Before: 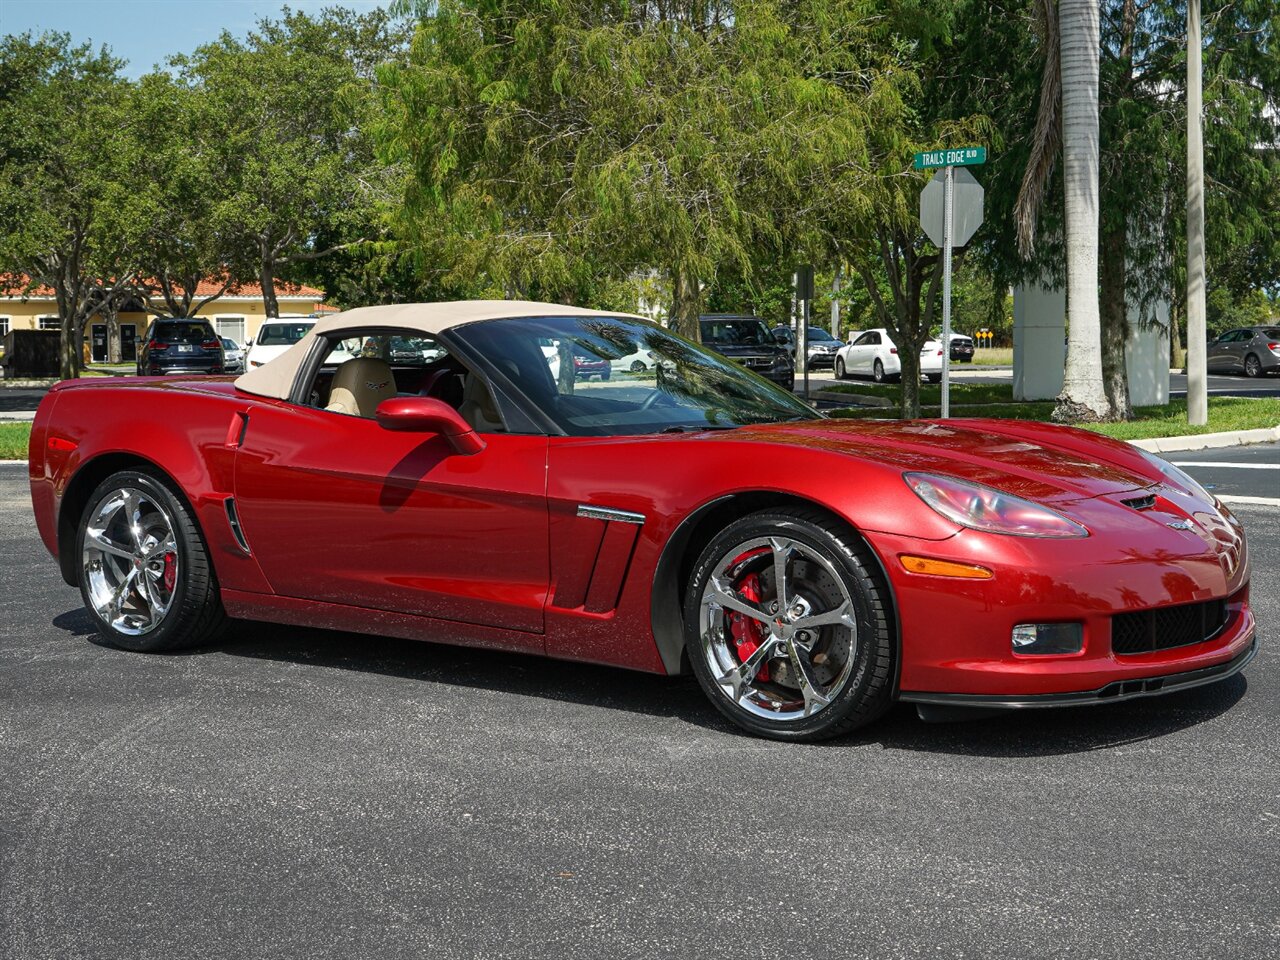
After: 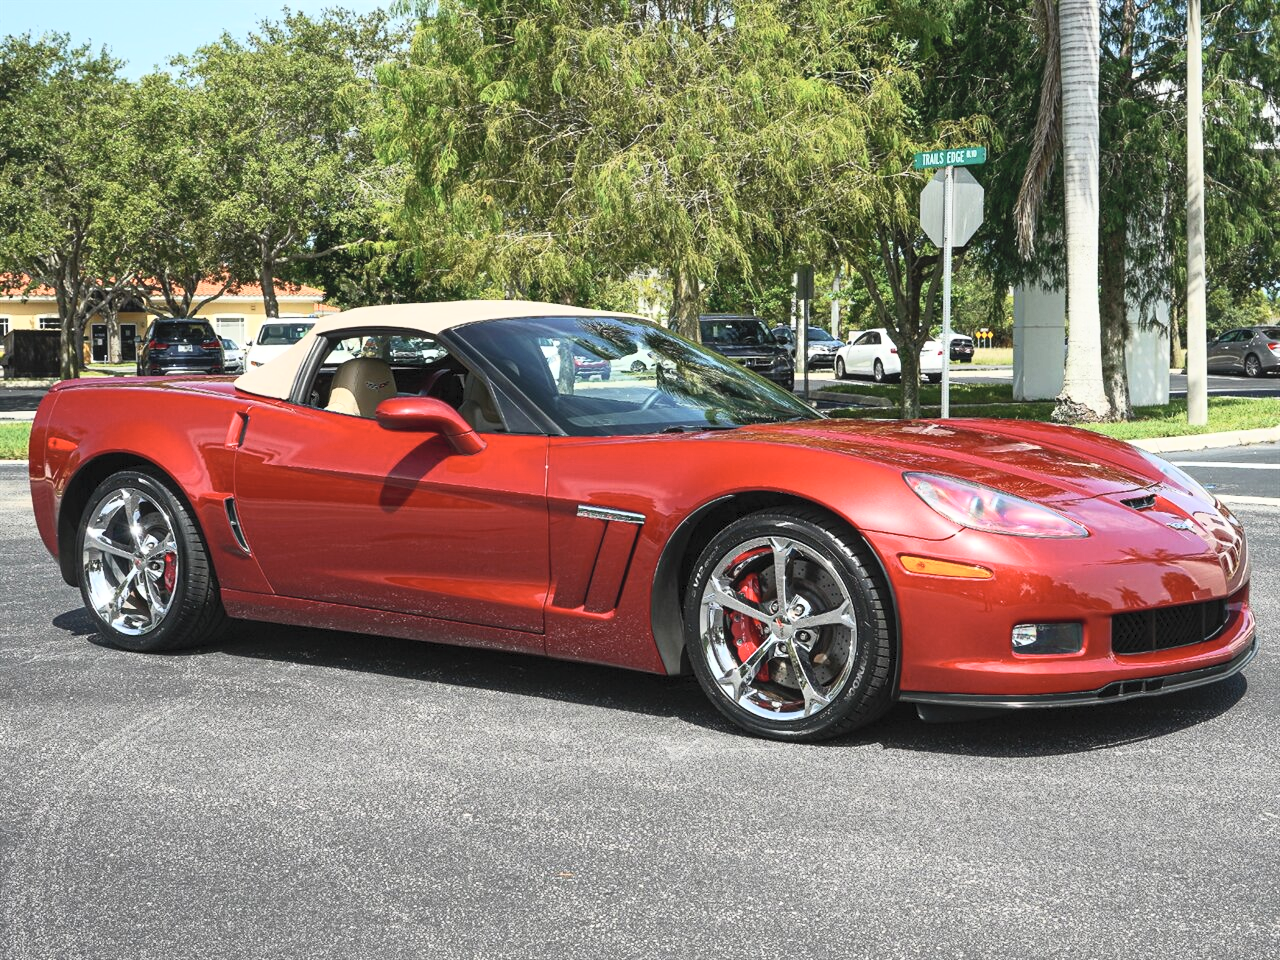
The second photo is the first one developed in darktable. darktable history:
contrast brightness saturation: contrast 0.378, brightness 0.521
